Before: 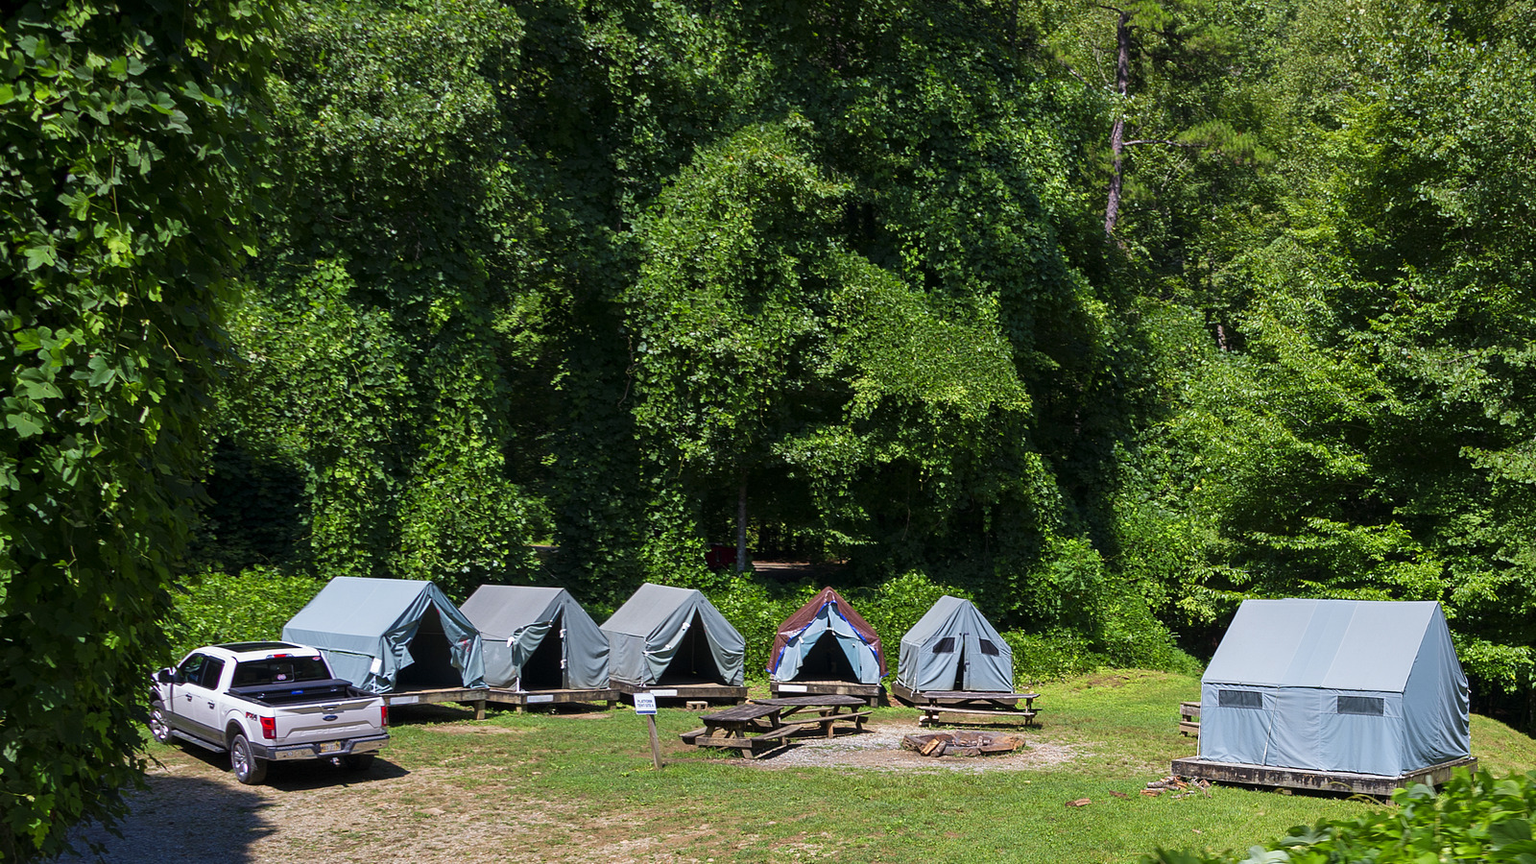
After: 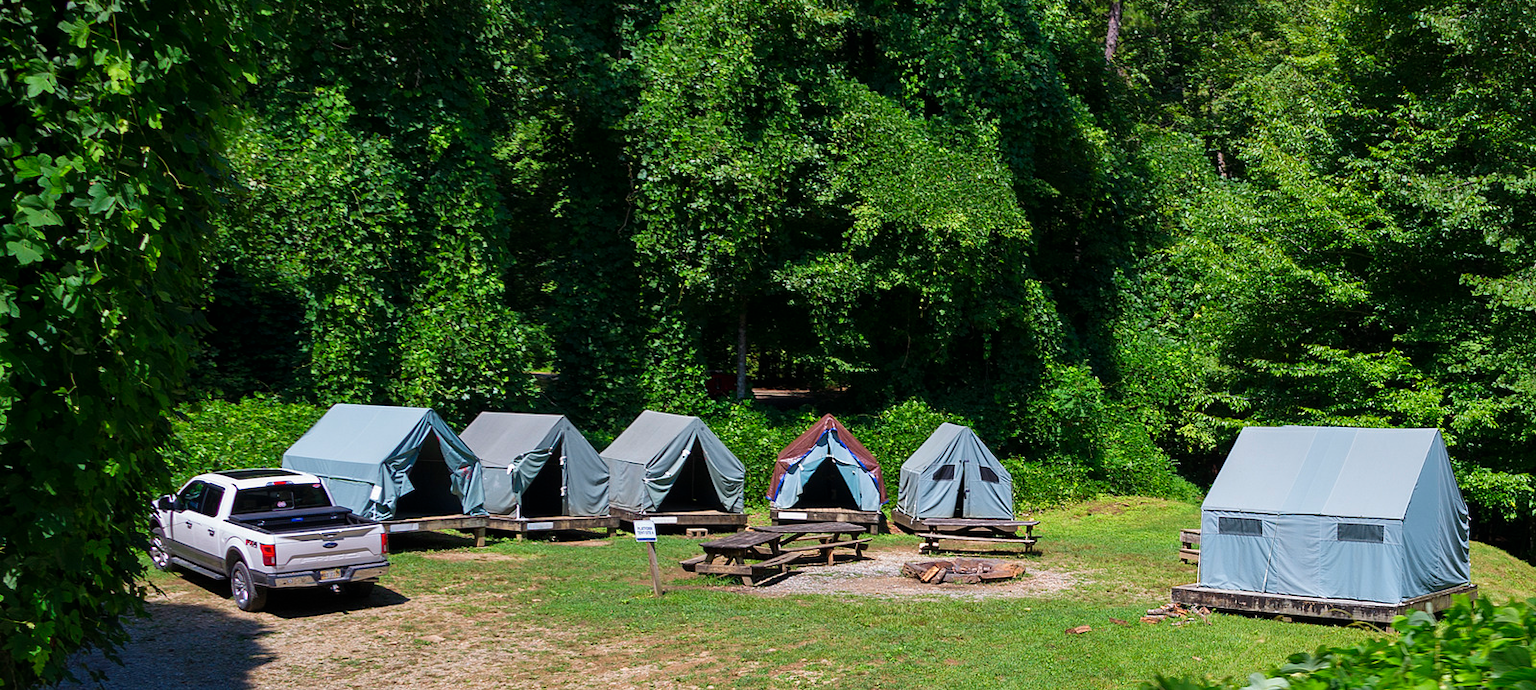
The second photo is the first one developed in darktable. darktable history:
exposure: black level correction 0, compensate exposure bias true, compensate highlight preservation false
crop and rotate: top 20.022%
contrast brightness saturation: saturation -0.022
